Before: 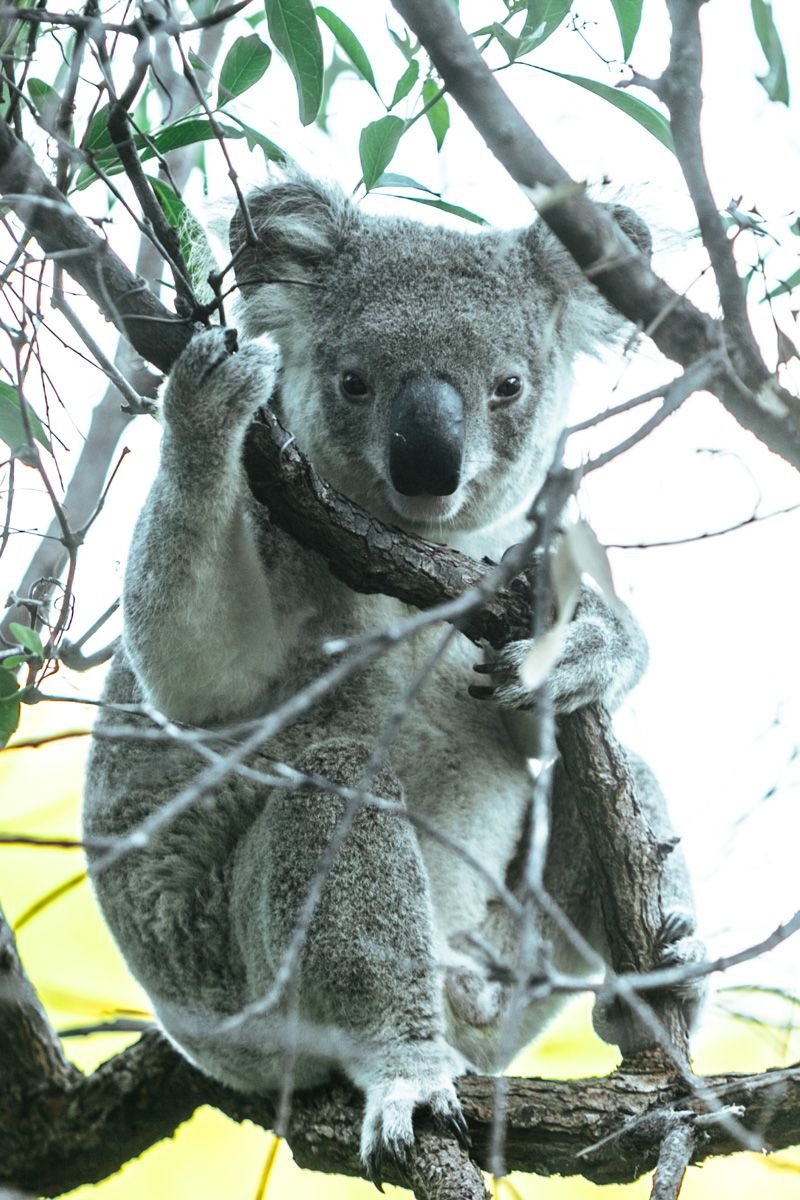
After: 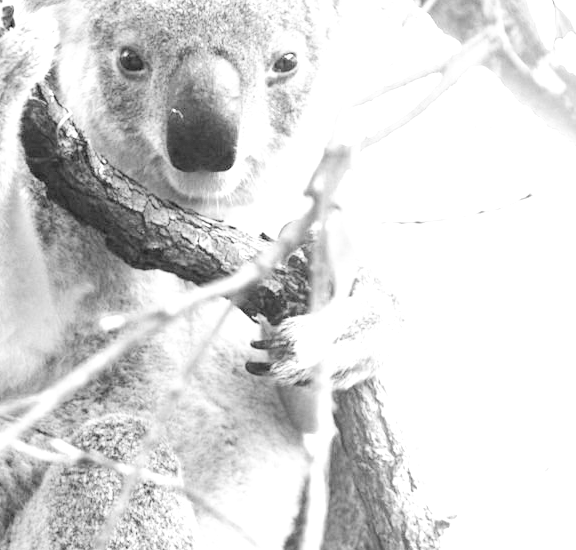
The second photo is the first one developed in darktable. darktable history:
tone curve: curves: ch0 [(0, 0.023) (0.087, 0.065) (0.184, 0.168) (0.45, 0.54) (0.57, 0.683) (0.722, 0.825) (0.877, 0.948) (1, 1)]; ch1 [(0, 0) (0.388, 0.369) (0.44, 0.44) (0.489, 0.481) (0.534, 0.528) (0.657, 0.655) (1, 1)]; ch2 [(0, 0) (0.353, 0.317) (0.408, 0.427) (0.472, 0.46) (0.5, 0.488) (0.537, 0.518) (0.576, 0.592) (0.625, 0.631) (1, 1)], color space Lab, independent channels, preserve colors none
levels: levels [0.072, 0.414, 0.976]
white balance: red 1.045, blue 0.932
color balance rgb: perceptual saturation grading › global saturation 30%, global vibrance 20%
monochrome: a -6.99, b 35.61, size 1.4
crop and rotate: left 27.938%, top 27.046%, bottom 27.046%
exposure: black level correction -0.002, exposure 1.35 EV, compensate highlight preservation false
rgb levels: mode RGB, independent channels, levels [[0, 0.5, 1], [0, 0.521, 1], [0, 0.536, 1]]
